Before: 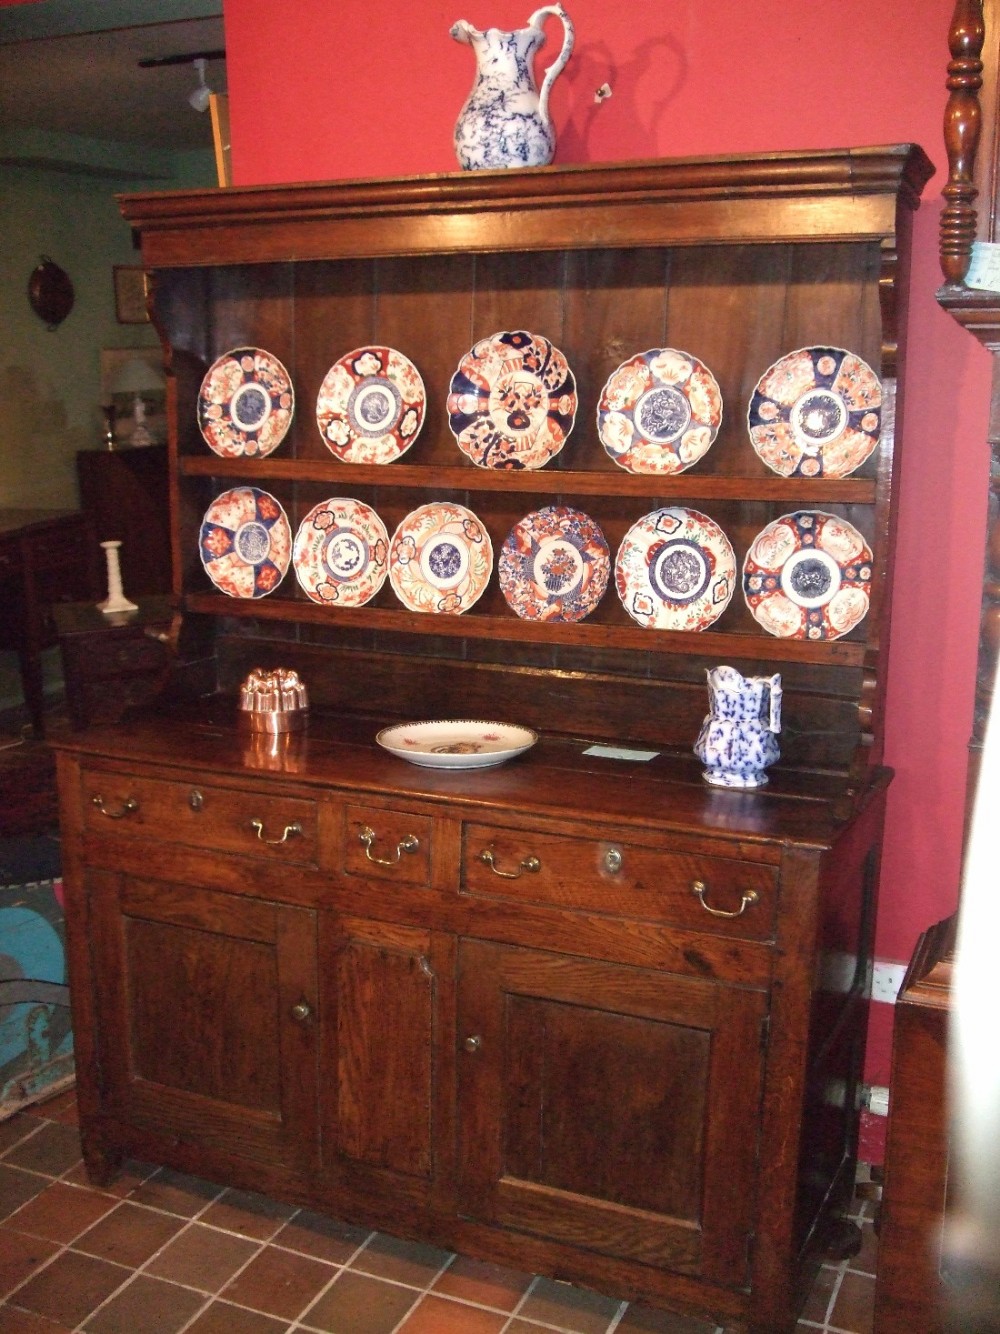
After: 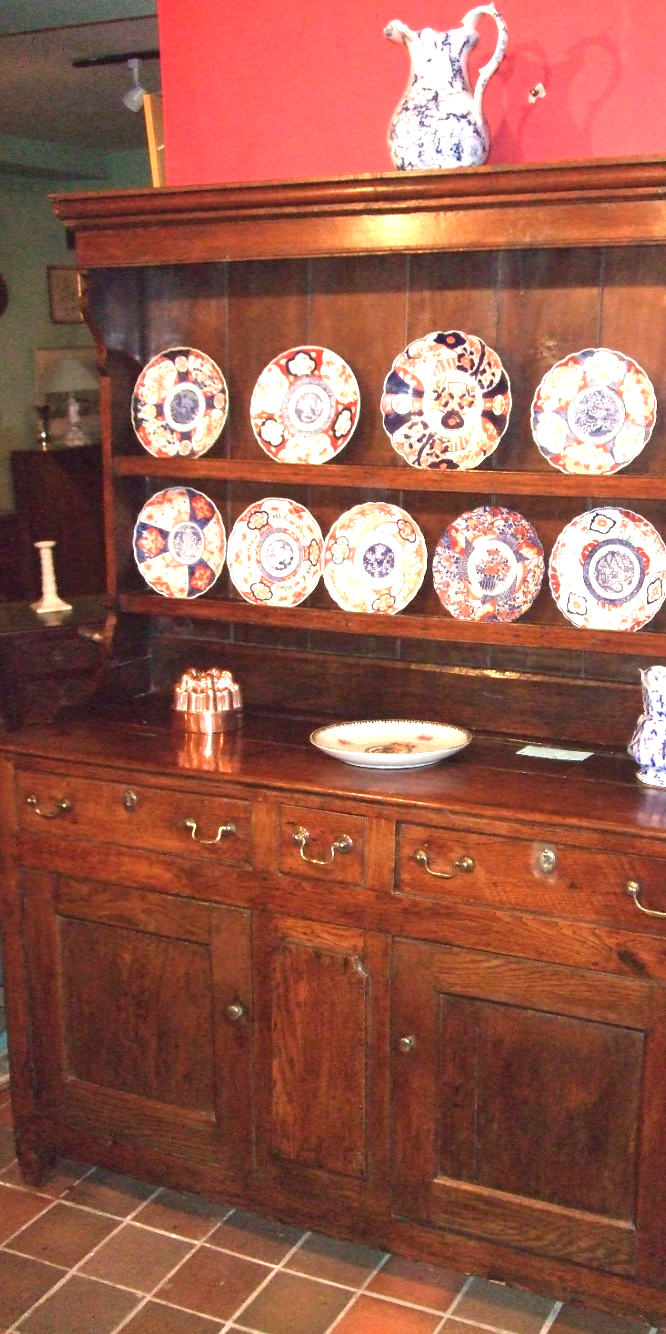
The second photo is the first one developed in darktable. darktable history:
exposure: black level correction 0, exposure 1 EV, compensate exposure bias true, compensate highlight preservation false
crop and rotate: left 6.617%, right 26.717%
